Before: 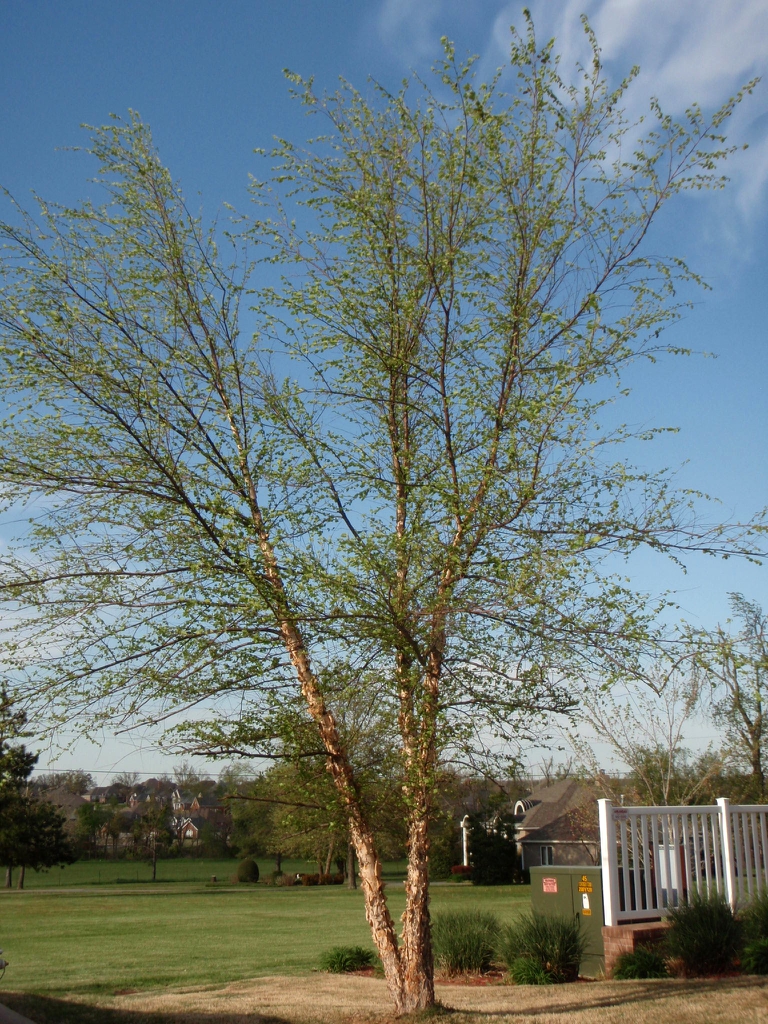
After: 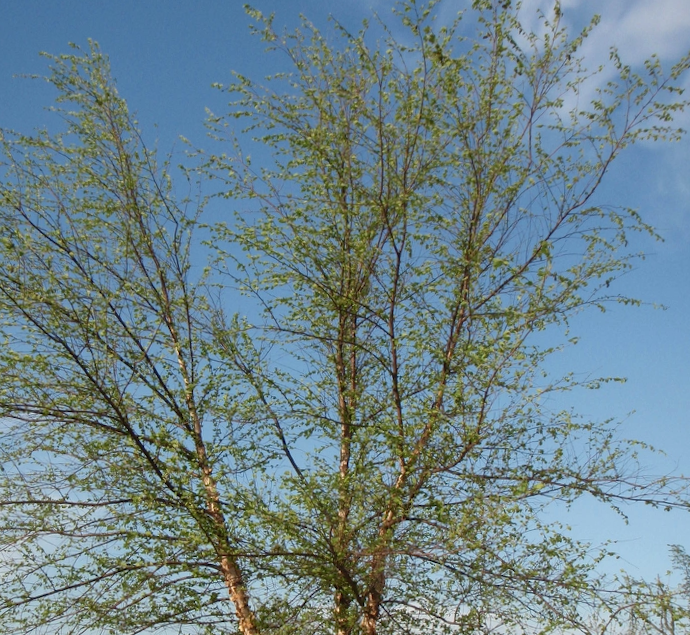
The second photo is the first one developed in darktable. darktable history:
crop and rotate: left 9.345%, top 7.22%, right 4.982%, bottom 32.331%
rotate and perspective: rotation 2.17°, automatic cropping off
